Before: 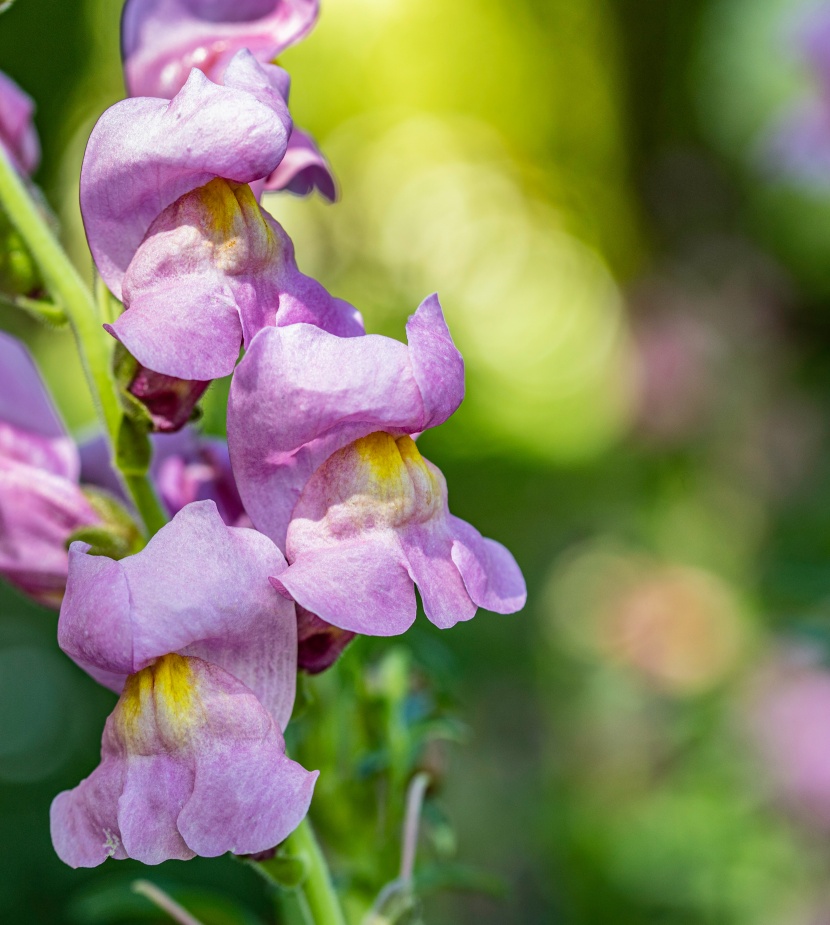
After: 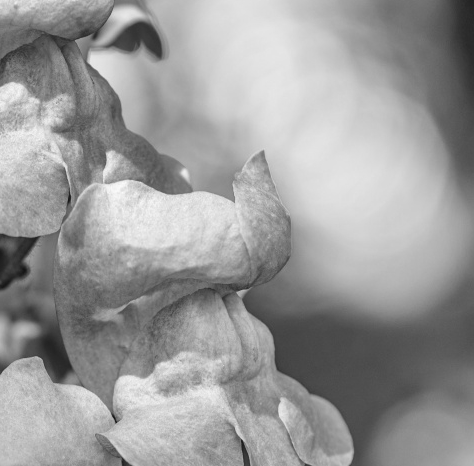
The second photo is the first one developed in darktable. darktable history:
exposure: exposure 0.014 EV, compensate highlight preservation false
crop: left 20.932%, top 15.471%, right 21.848%, bottom 34.081%
monochrome: size 3.1
